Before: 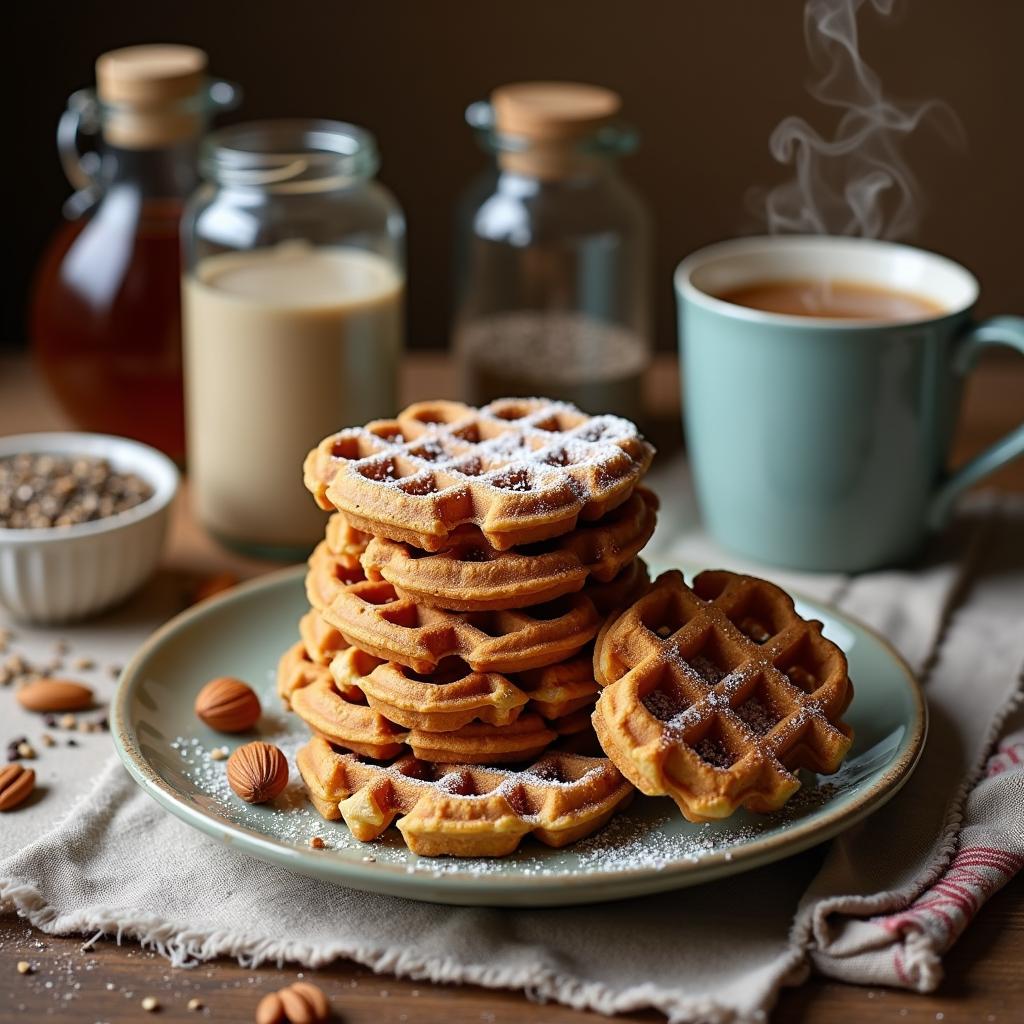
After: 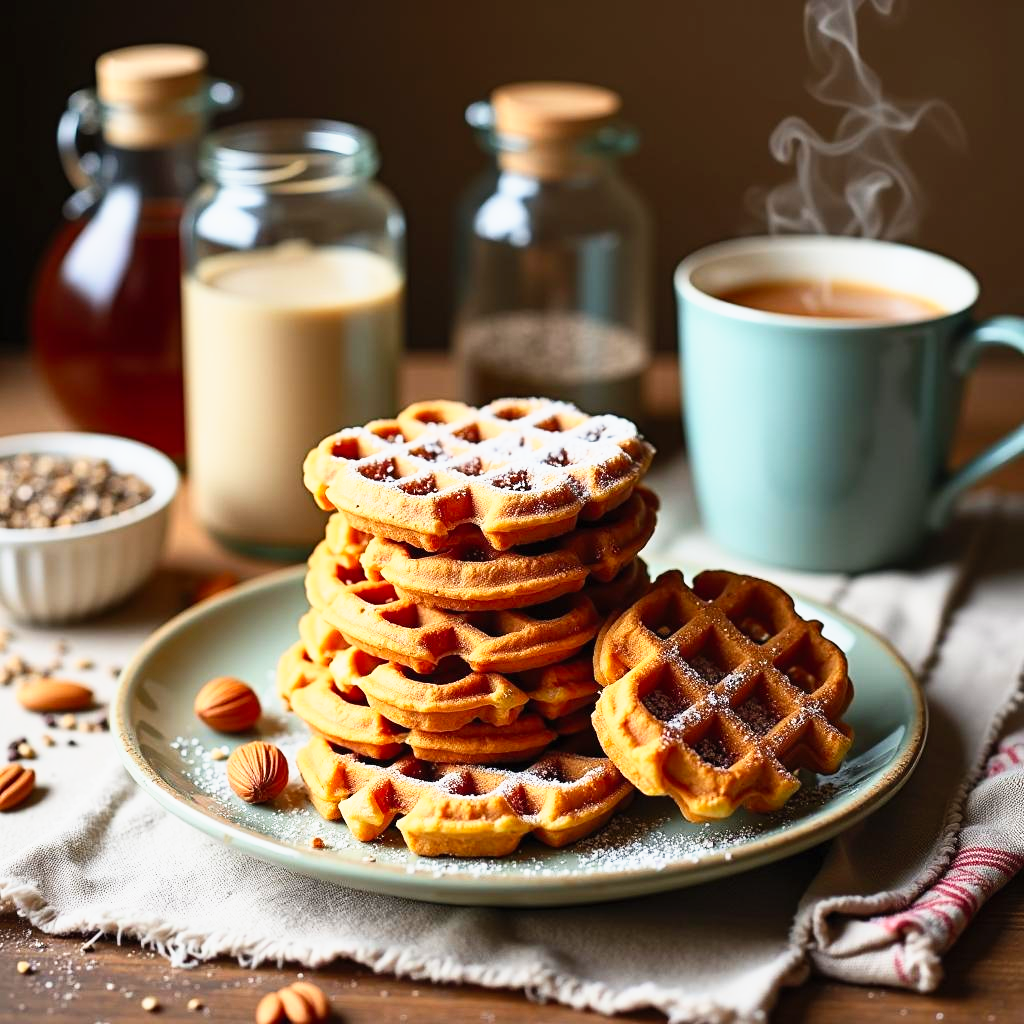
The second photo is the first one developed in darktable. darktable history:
contrast brightness saturation: contrast 0.201, brightness 0.158, saturation 0.229
tone curve: curves: ch0 [(0, 0) (0.051, 0.047) (0.102, 0.099) (0.236, 0.249) (0.429, 0.473) (0.67, 0.755) (0.875, 0.948) (1, 0.985)]; ch1 [(0, 0) (0.339, 0.298) (0.402, 0.363) (0.453, 0.413) (0.485, 0.469) (0.494, 0.493) (0.504, 0.502) (0.515, 0.526) (0.563, 0.591) (0.597, 0.639) (0.834, 0.888) (1, 1)]; ch2 [(0, 0) (0.362, 0.353) (0.425, 0.439) (0.501, 0.501) (0.537, 0.538) (0.58, 0.59) (0.642, 0.669) (0.773, 0.856) (1, 1)], preserve colors none
